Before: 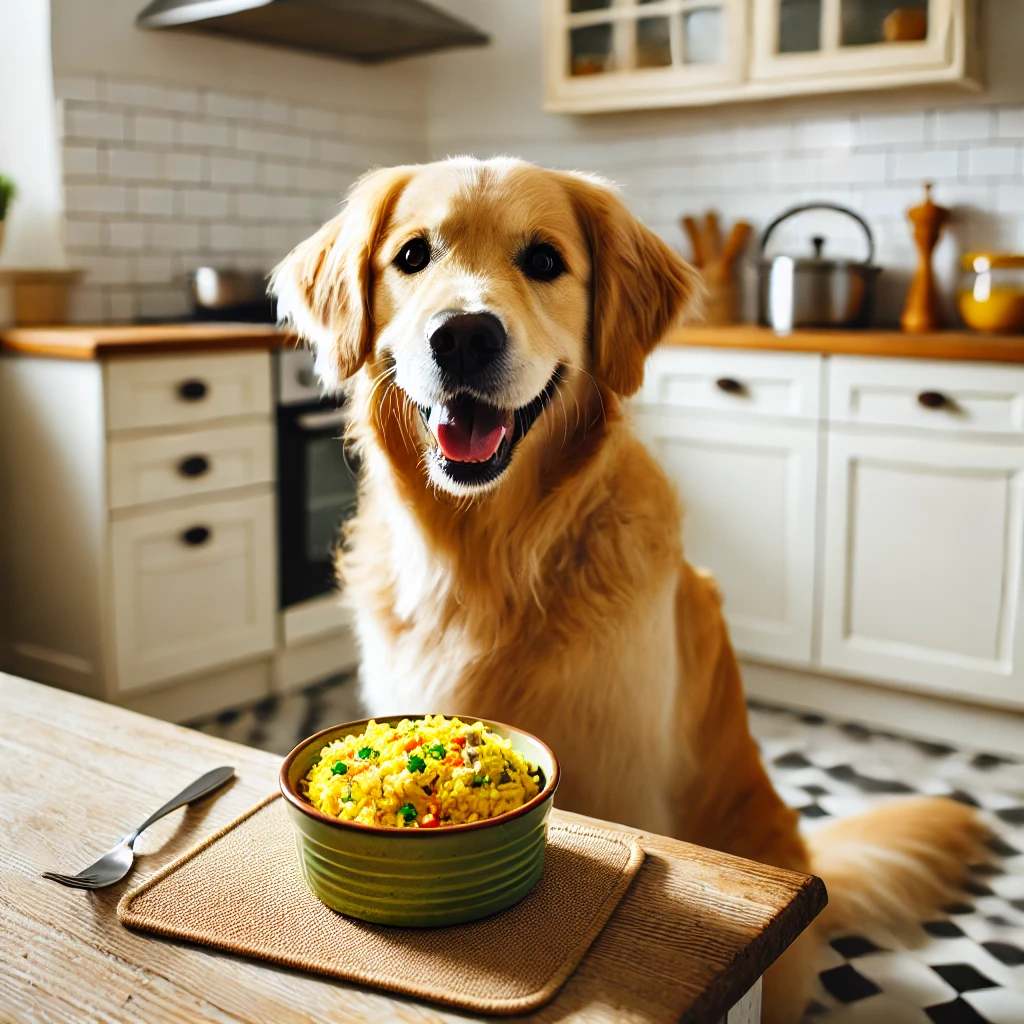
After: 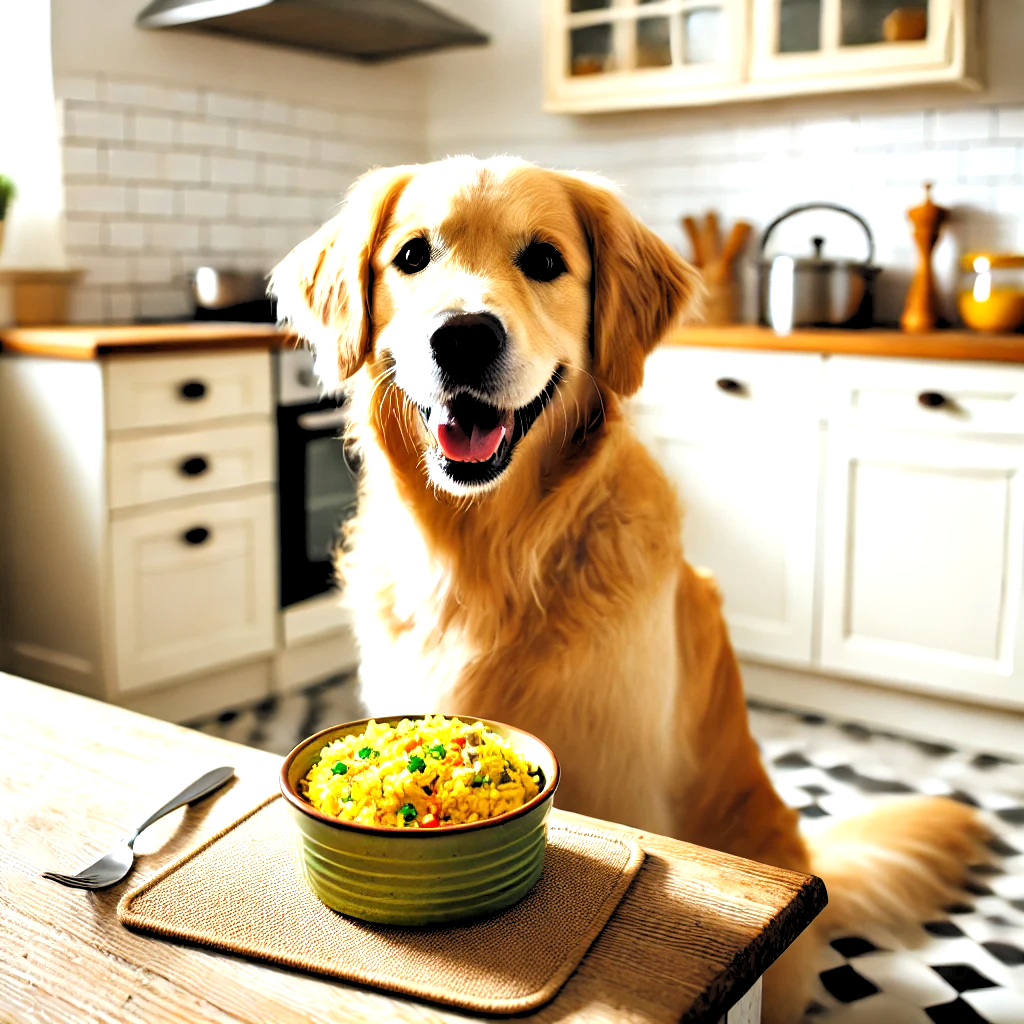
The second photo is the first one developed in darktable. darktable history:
rgb levels: levels [[0.013, 0.434, 0.89], [0, 0.5, 1], [0, 0.5, 1]]
exposure: black level correction 0, exposure 0.5 EV, compensate exposure bias true, compensate highlight preservation false
